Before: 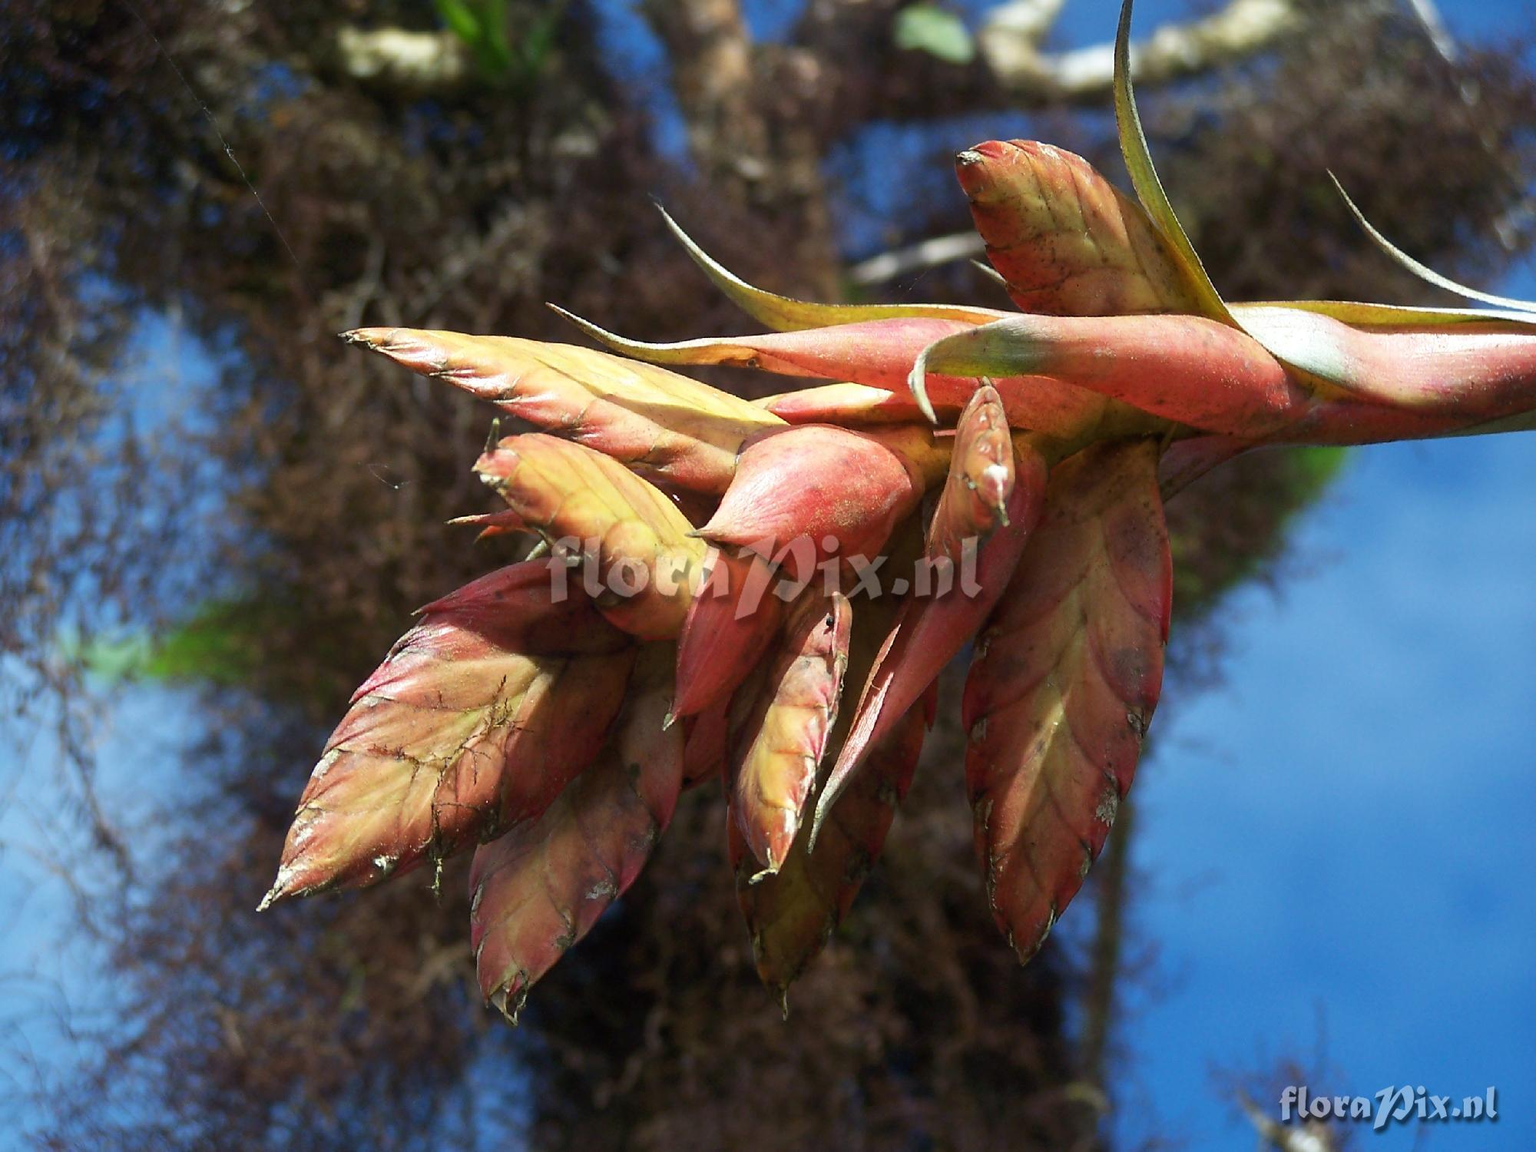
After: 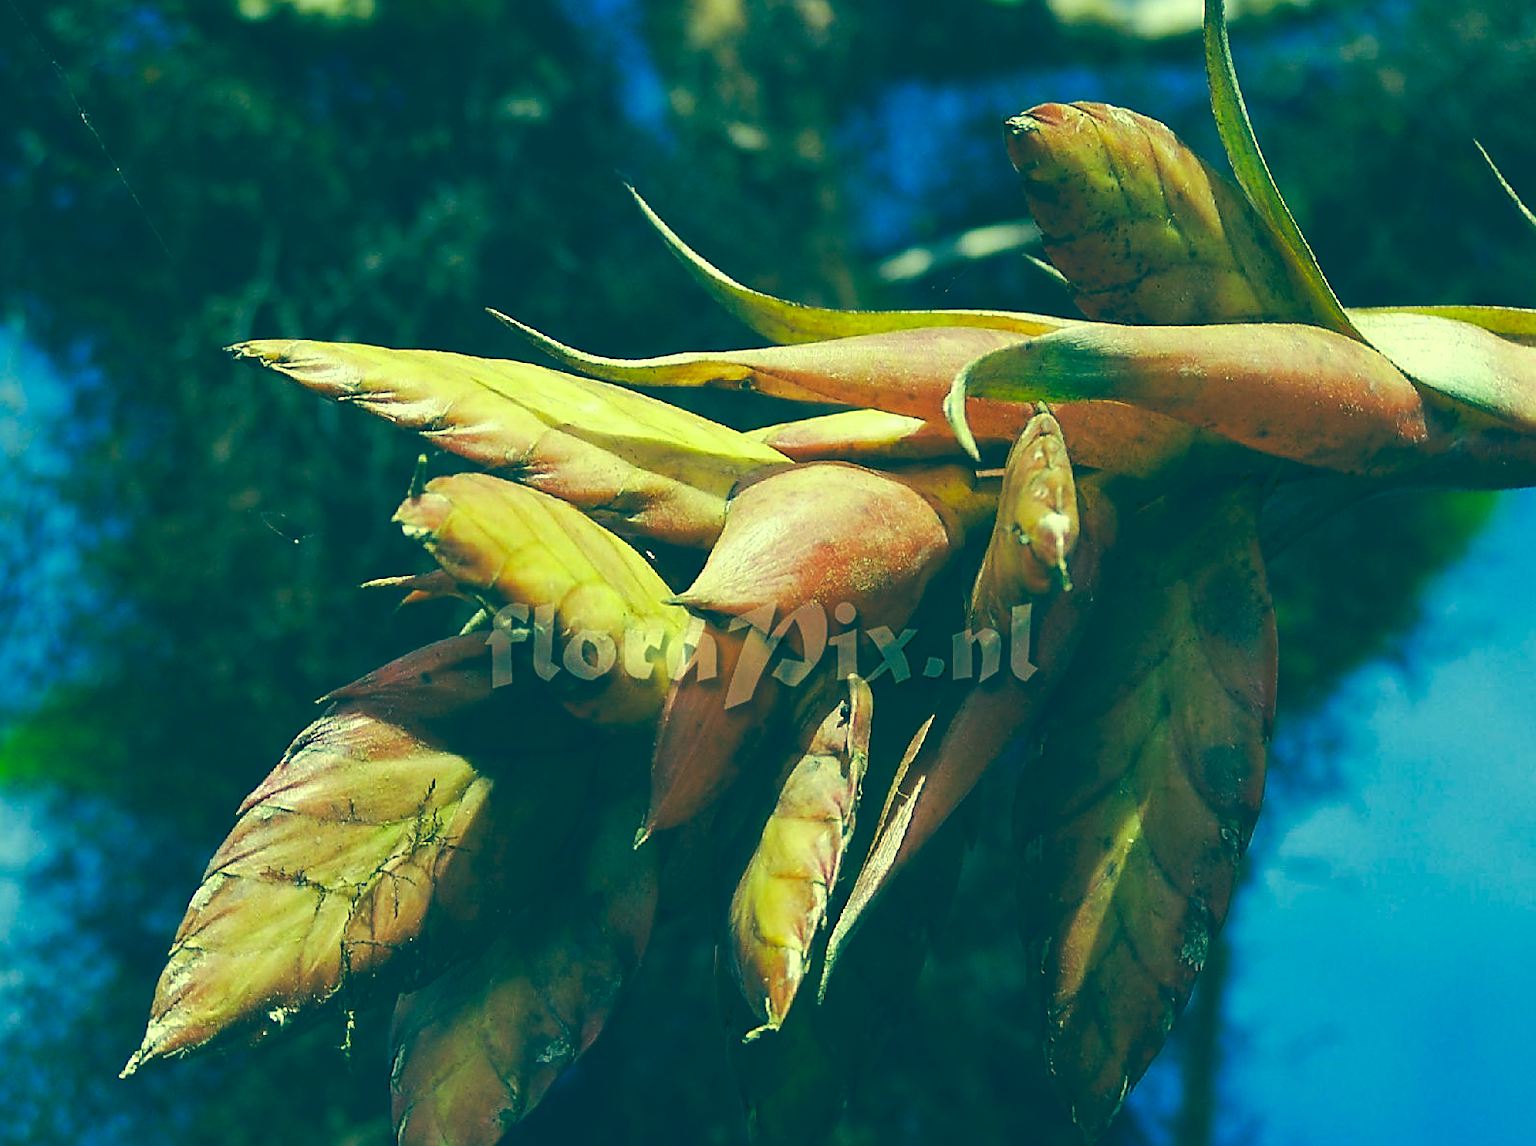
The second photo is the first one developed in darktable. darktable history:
exposure: compensate highlight preservation false
sharpen: on, module defaults
crop and rotate: left 10.552%, top 5.147%, right 10.368%, bottom 16.153%
color calibration: illuminant as shot in camera, x 0.358, y 0.373, temperature 4628.91 K
tone curve: curves: ch0 [(0, 0) (0.003, 0.156) (0.011, 0.156) (0.025, 0.157) (0.044, 0.164) (0.069, 0.172) (0.1, 0.181) (0.136, 0.191) (0.177, 0.214) (0.224, 0.245) (0.277, 0.285) (0.335, 0.333) (0.399, 0.387) (0.468, 0.471) (0.543, 0.556) (0.623, 0.648) (0.709, 0.734) (0.801, 0.809) (0.898, 0.891) (1, 1)], preserve colors none
color correction: highlights a* -15.39, highlights b* 39.98, shadows a* -39.77, shadows b* -26.09
